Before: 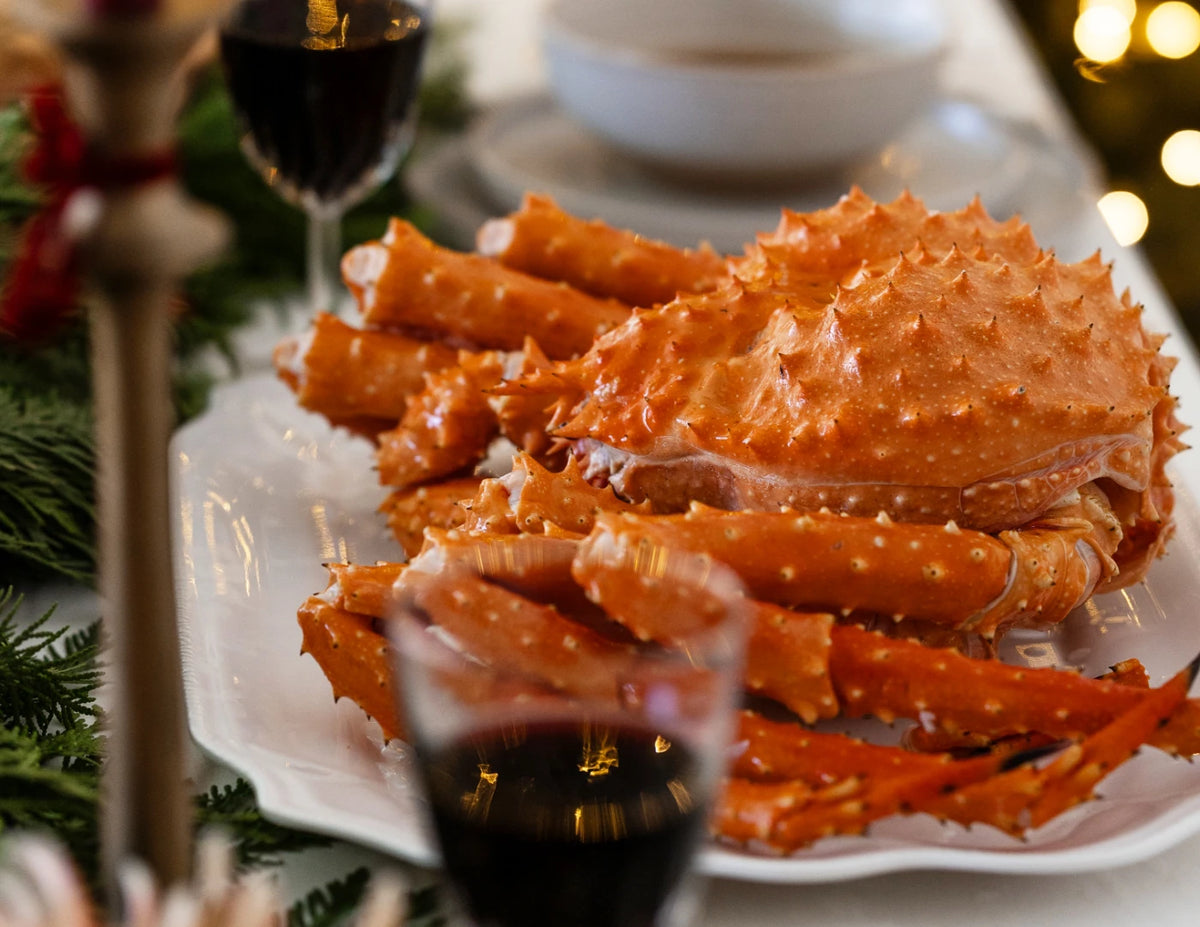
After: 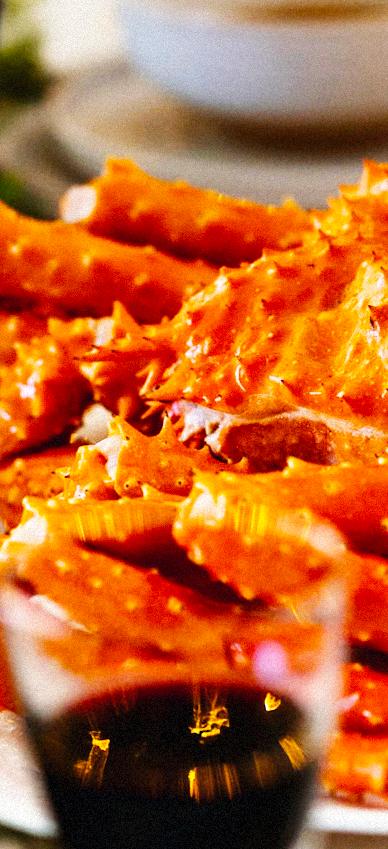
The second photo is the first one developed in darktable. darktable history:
graduated density: on, module defaults
rotate and perspective: rotation -3°, crop left 0.031, crop right 0.968, crop top 0.07, crop bottom 0.93
grain: mid-tones bias 0%
crop: left 33.36%, right 33.36%
shadows and highlights: shadows 49, highlights -41, soften with gaussian
color balance rgb: linear chroma grading › global chroma 15%, perceptual saturation grading › global saturation 30%
tone equalizer: on, module defaults
base curve: curves: ch0 [(0, 0.003) (0.001, 0.002) (0.006, 0.004) (0.02, 0.022) (0.048, 0.086) (0.094, 0.234) (0.162, 0.431) (0.258, 0.629) (0.385, 0.8) (0.548, 0.918) (0.751, 0.988) (1, 1)], preserve colors none
